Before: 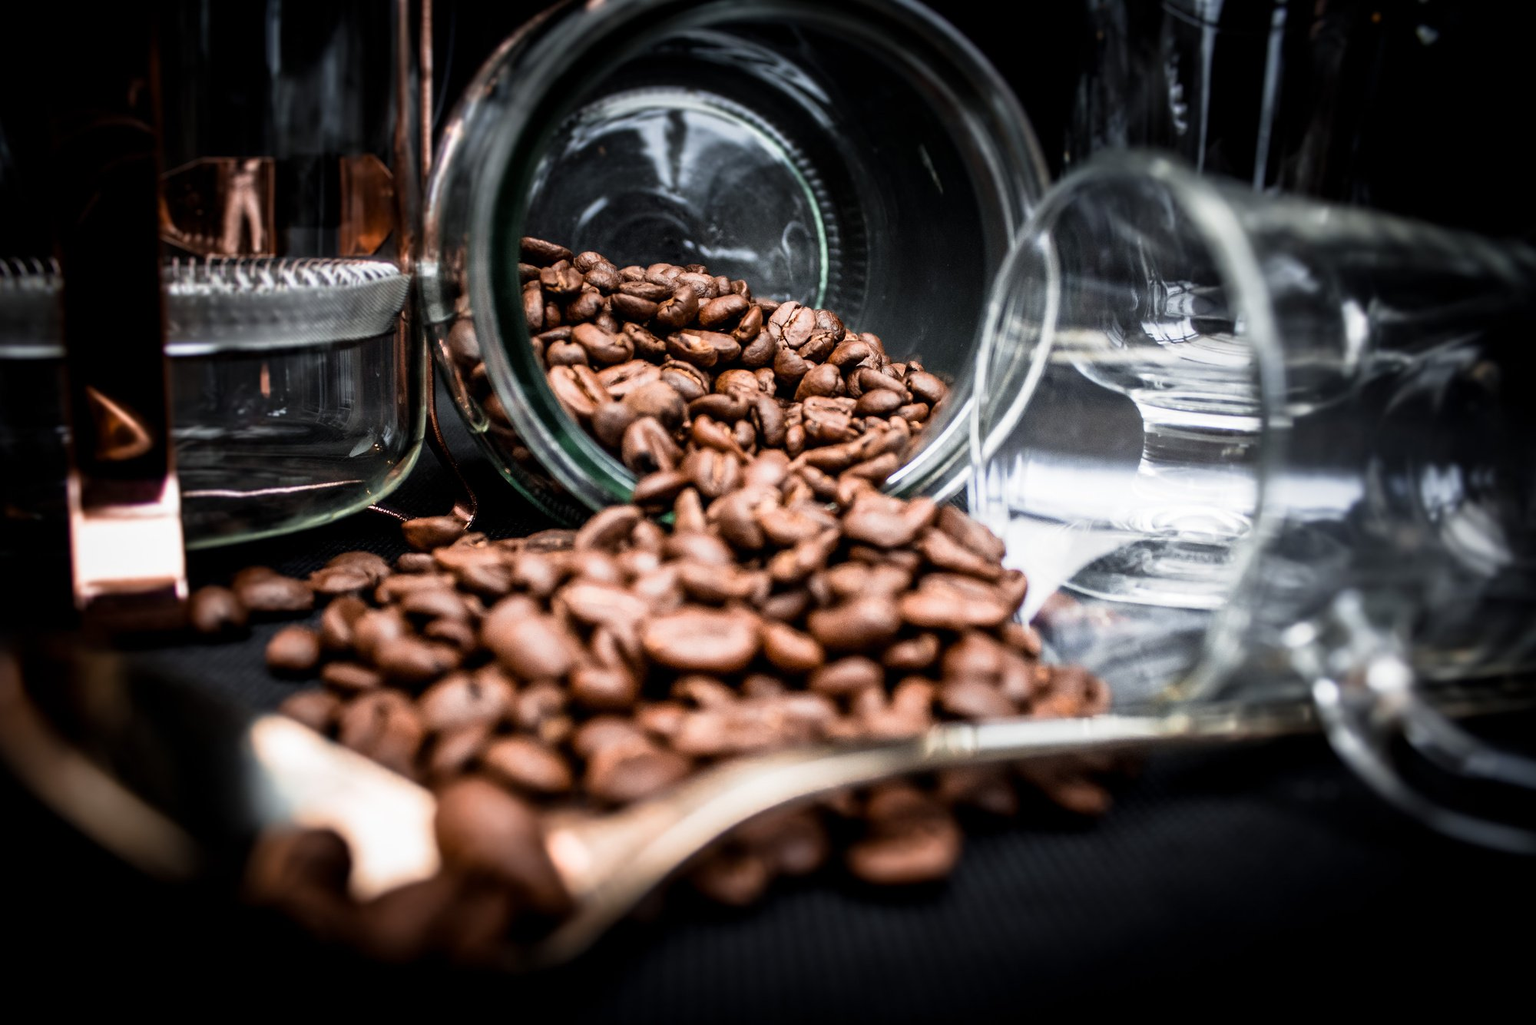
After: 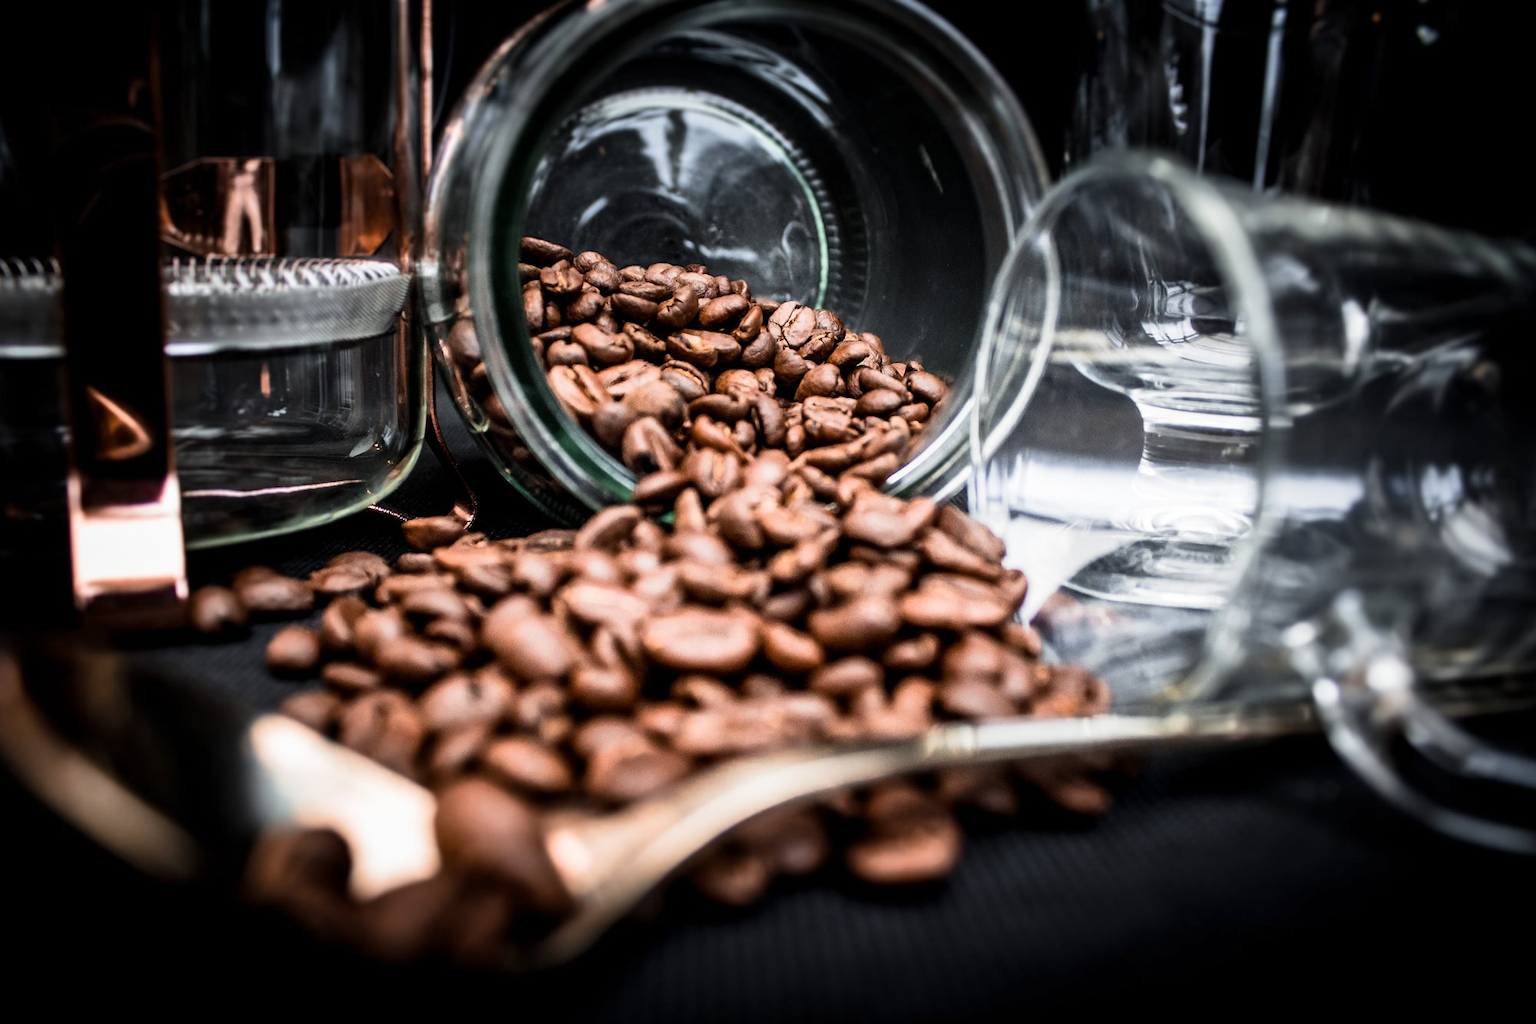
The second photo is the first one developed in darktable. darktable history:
tone curve: curves: ch0 [(0, 0) (0.265, 0.253) (0.732, 0.751) (1, 1)], color space Lab, linked channels, preserve colors none
shadows and highlights: shadows 37.27, highlights -28.18, soften with gaussian
